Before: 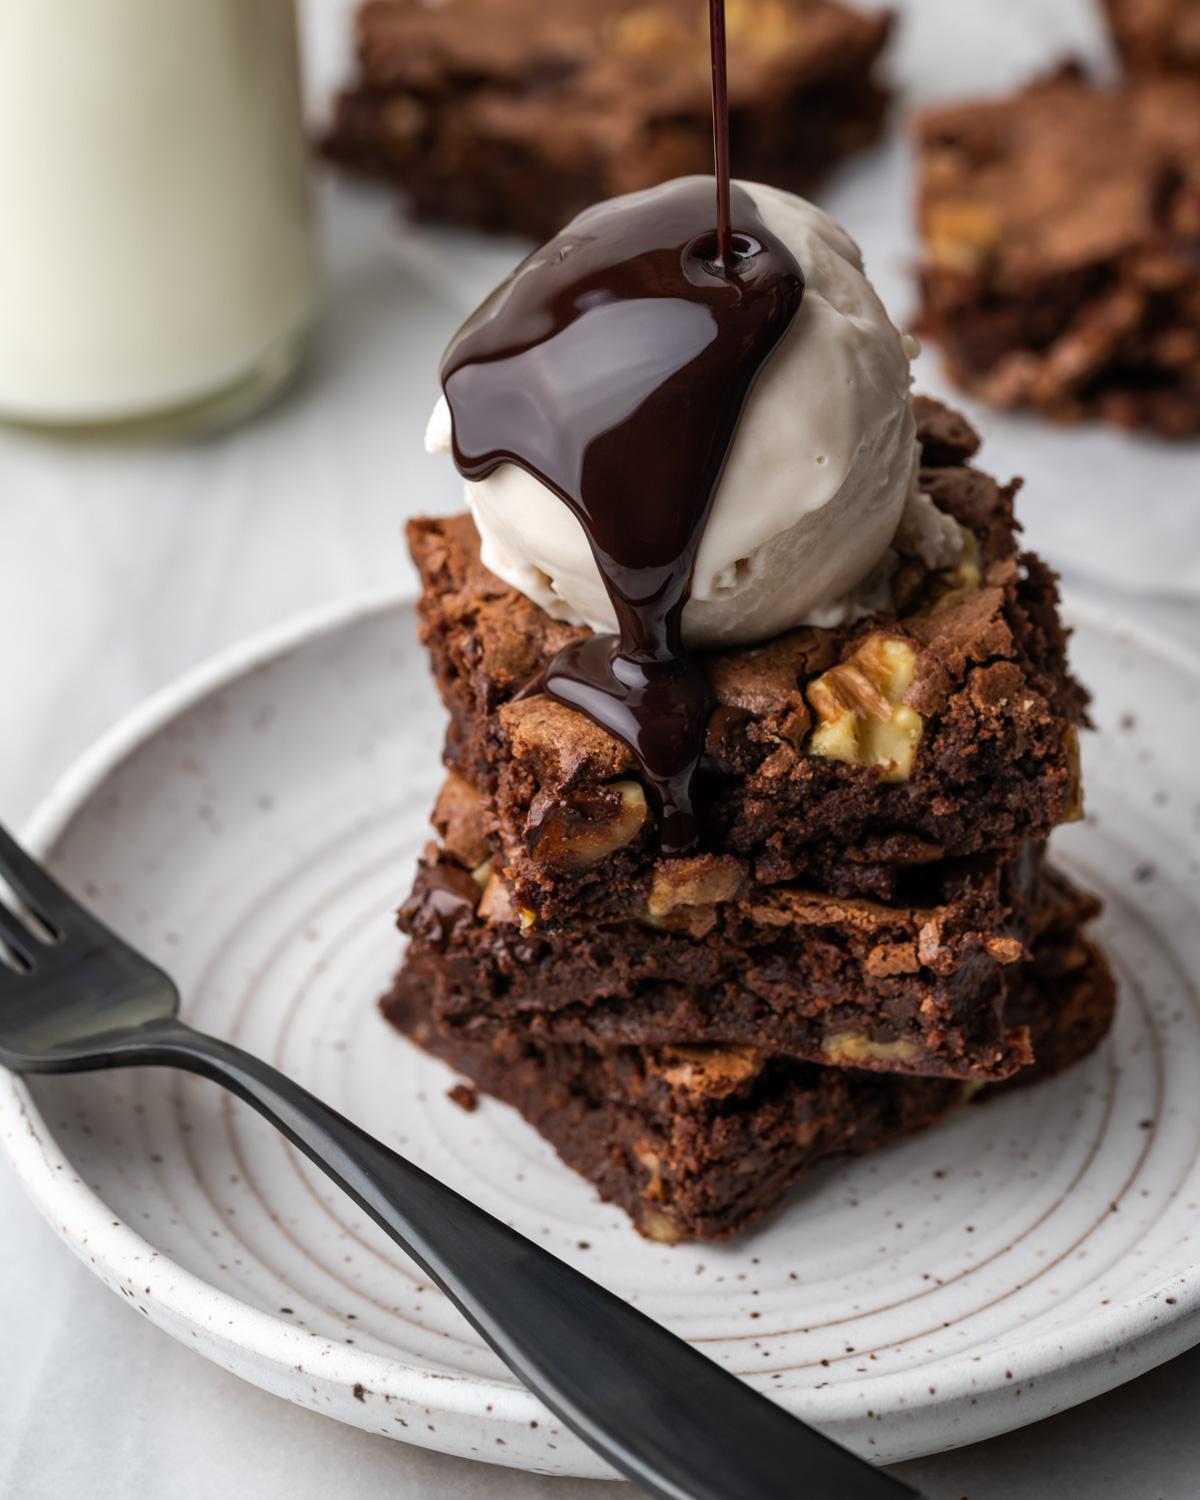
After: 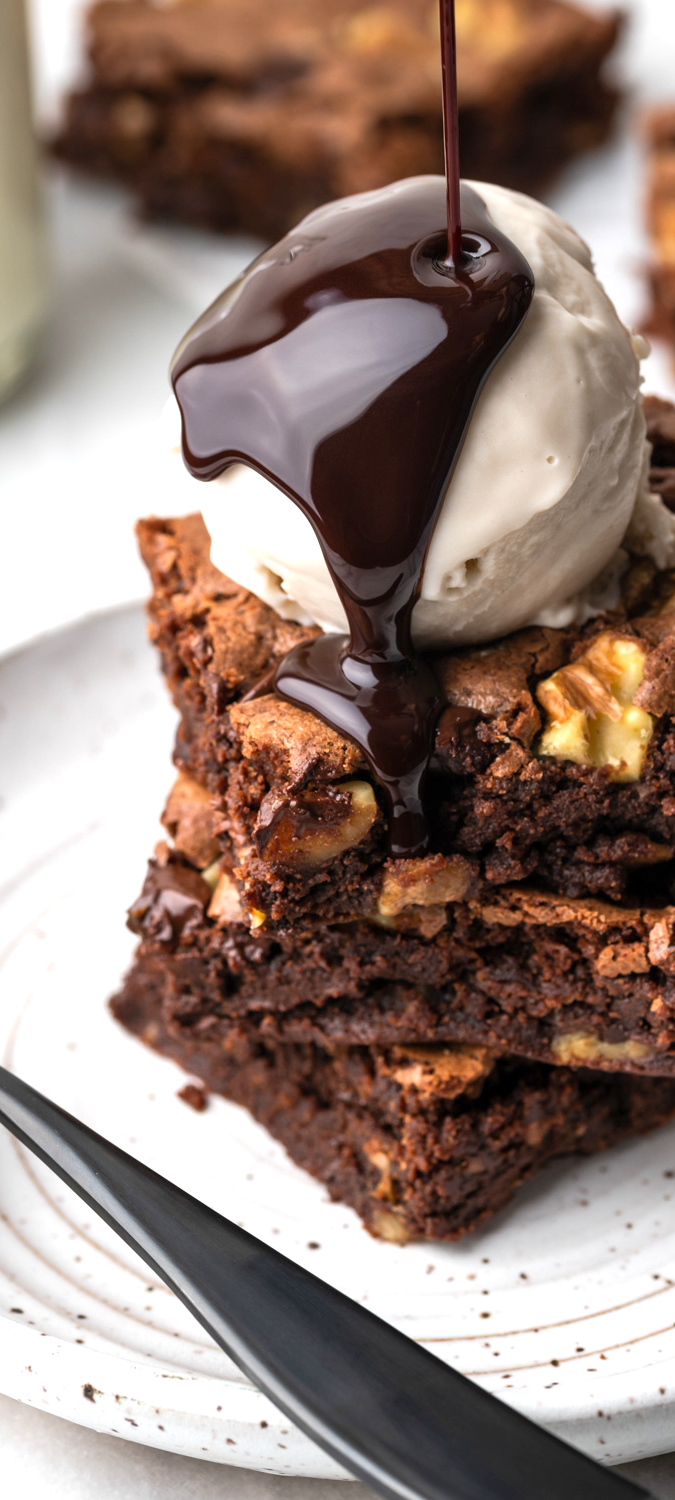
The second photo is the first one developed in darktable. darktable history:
crop and rotate: left 22.516%, right 21.234%
exposure: exposure 0.74 EV, compensate highlight preservation false
